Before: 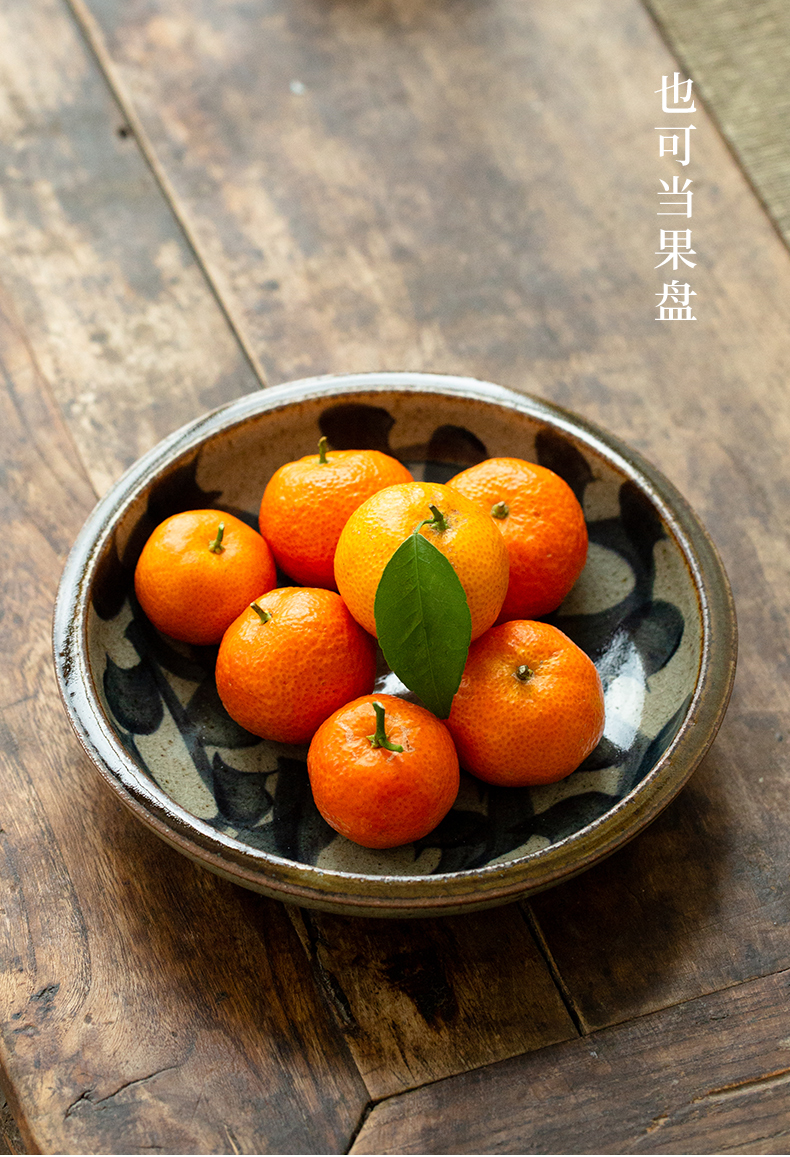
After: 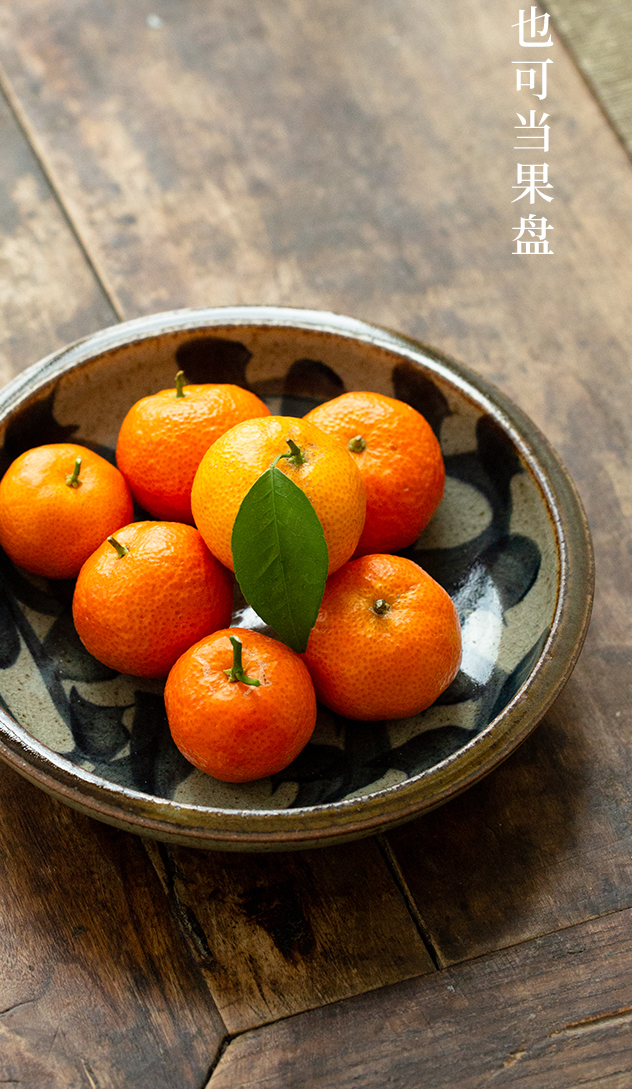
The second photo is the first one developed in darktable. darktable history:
crop and rotate: left 18.147%, top 5.787%, right 1.779%
